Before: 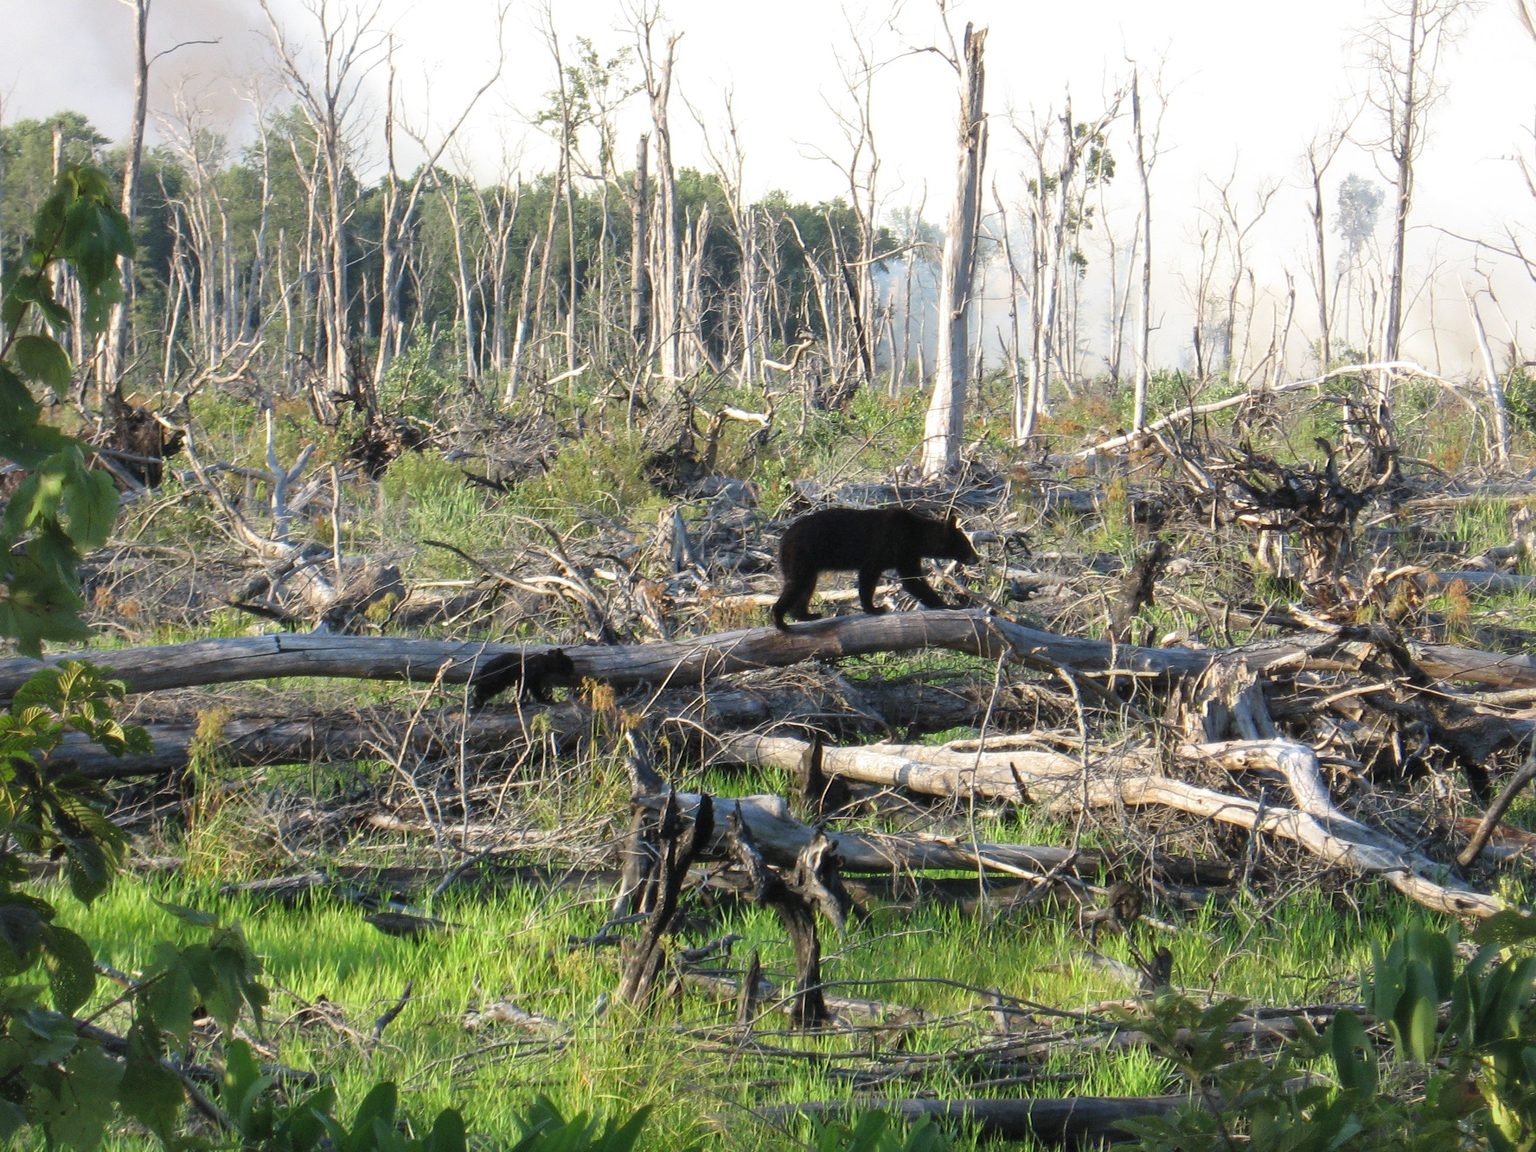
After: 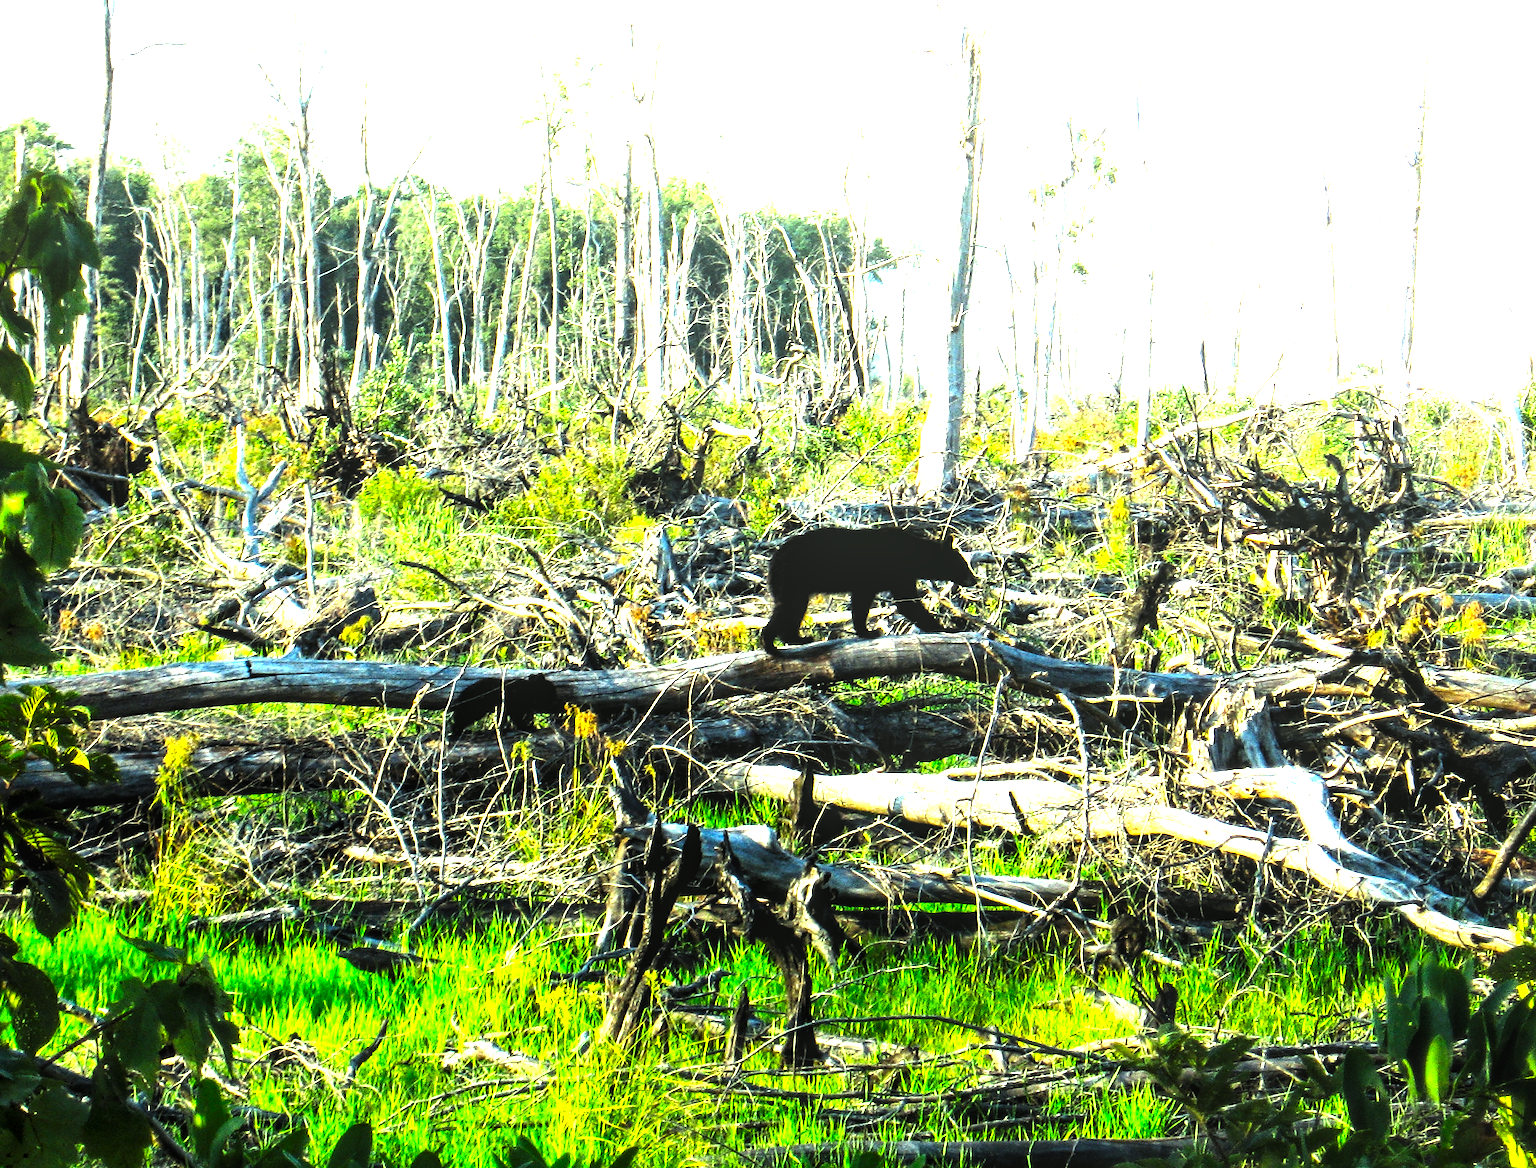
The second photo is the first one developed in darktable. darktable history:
local contrast: detail 130%
levels: levels [0.044, 0.475, 0.791]
crop and rotate: left 2.536%, right 1.107%, bottom 2.246%
color correction: highlights a* -10.77, highlights b* 9.8, saturation 1.72
tone equalizer: -8 EV -1.08 EV, -7 EV -1.01 EV, -6 EV -0.867 EV, -5 EV -0.578 EV, -3 EV 0.578 EV, -2 EV 0.867 EV, -1 EV 1.01 EV, +0 EV 1.08 EV, edges refinement/feathering 500, mask exposure compensation -1.57 EV, preserve details no
rotate and perspective: crop left 0, crop top 0
white balance: red 1.009, blue 1.027
